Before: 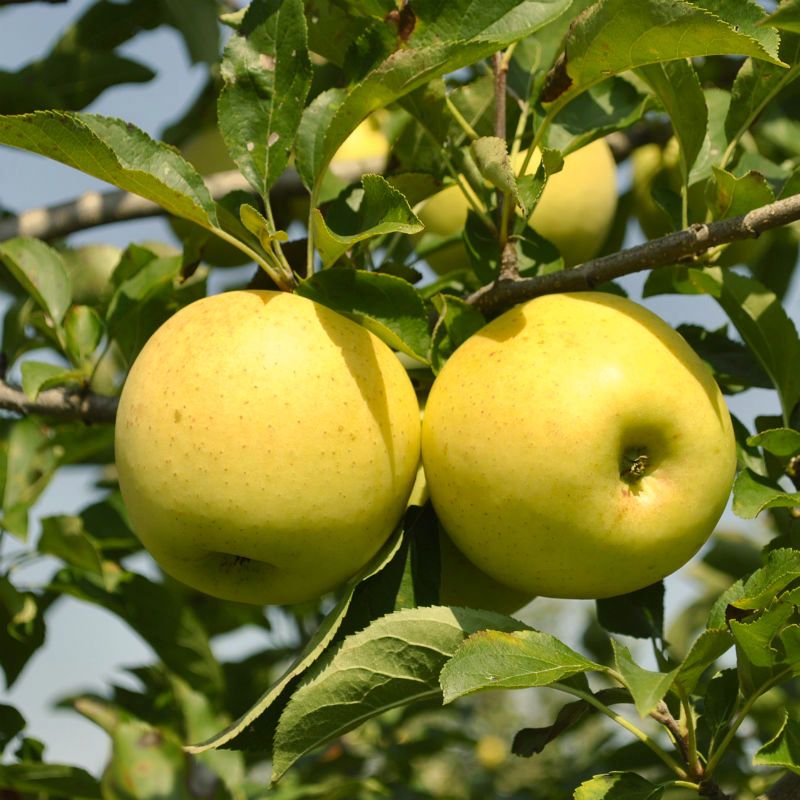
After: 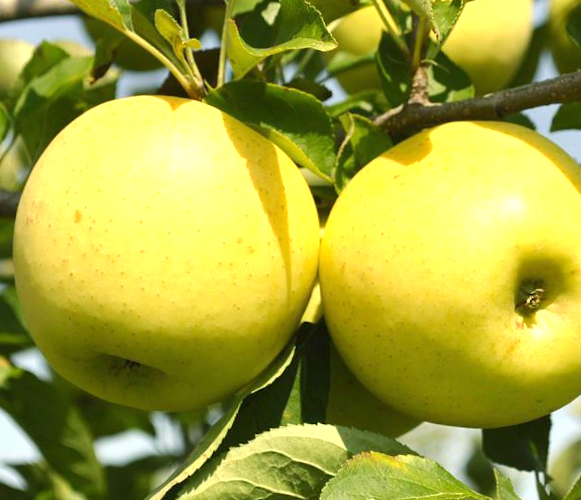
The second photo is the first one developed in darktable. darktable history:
exposure: black level correction 0, exposure 0.702 EV, compensate highlight preservation false
crop and rotate: angle -4.11°, left 9.779%, top 21.145%, right 12.501%, bottom 11.946%
